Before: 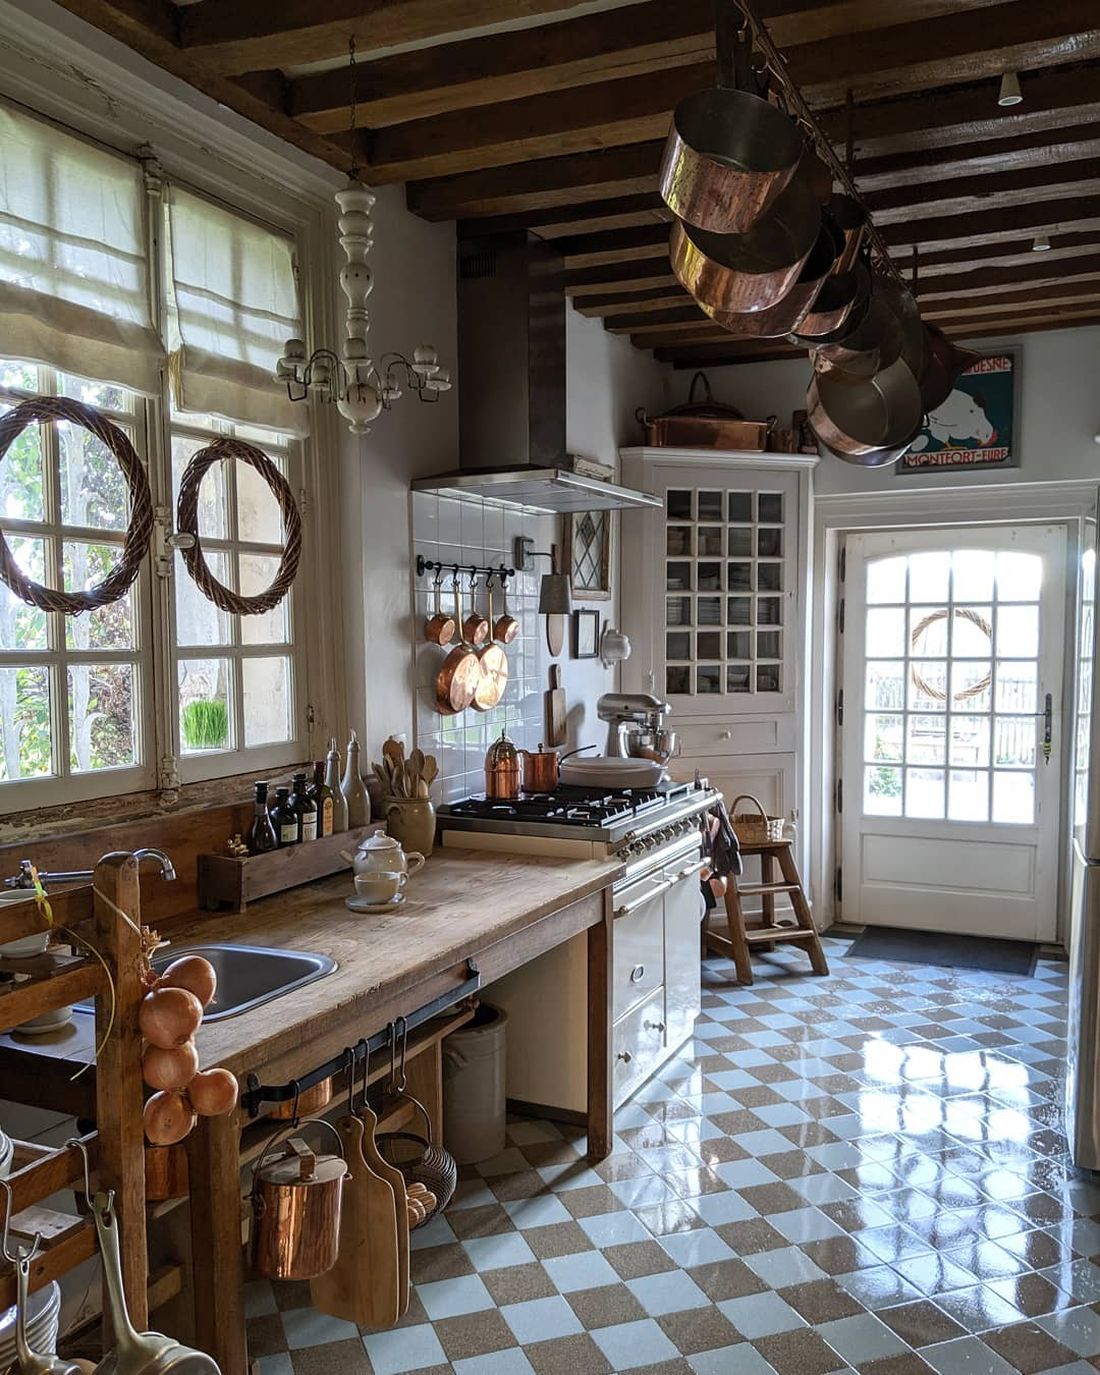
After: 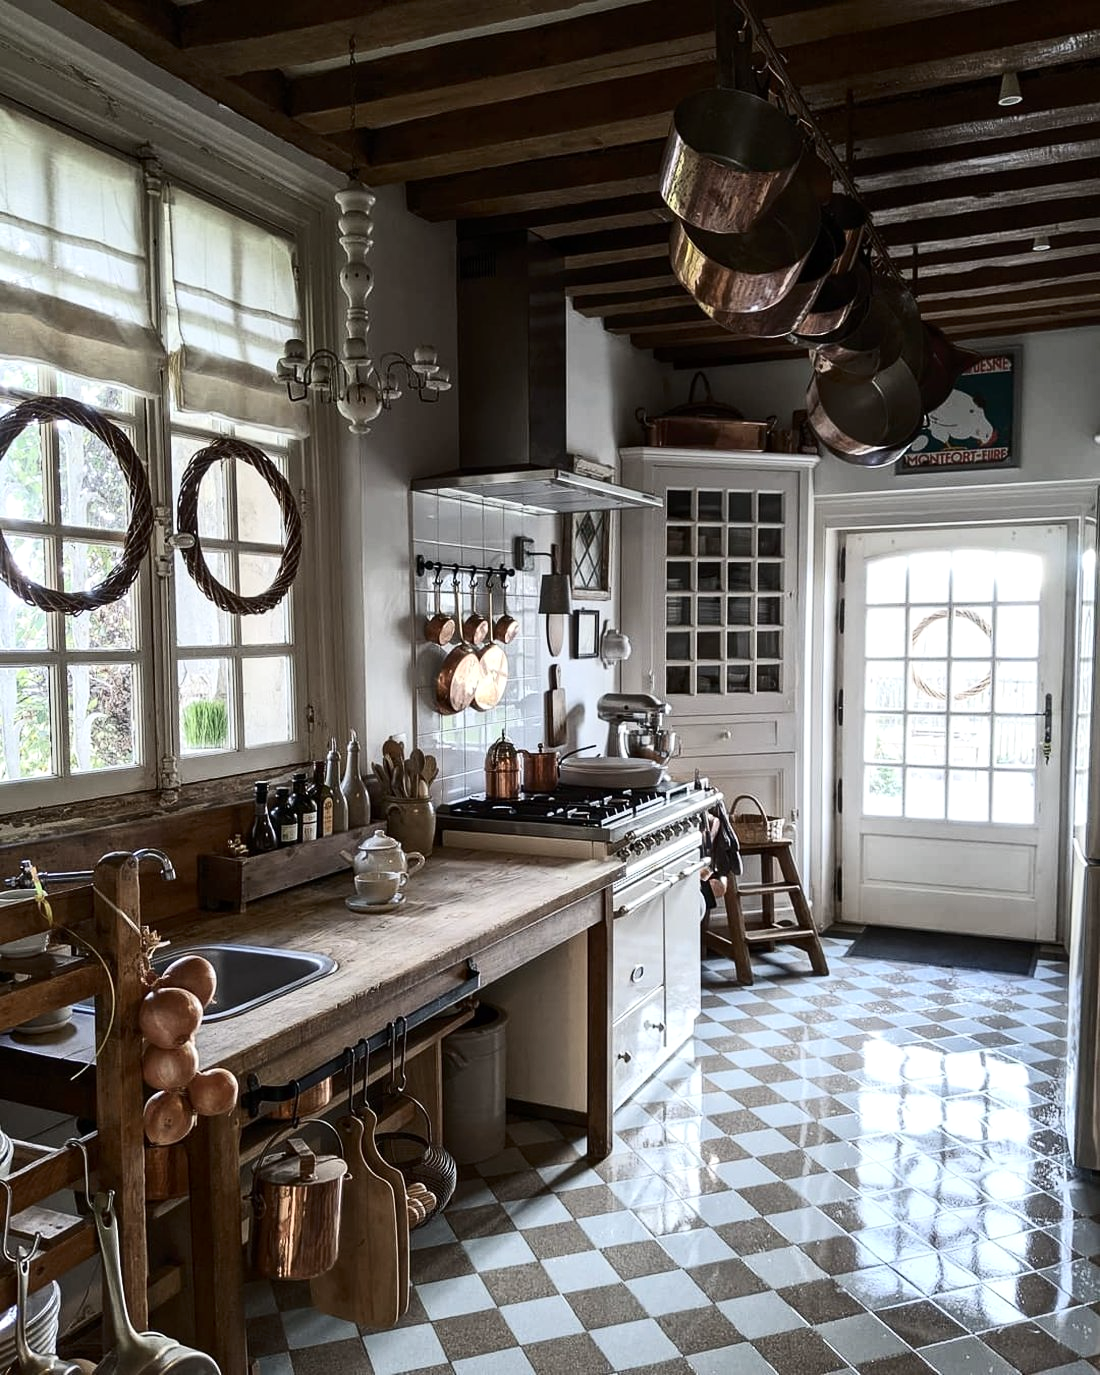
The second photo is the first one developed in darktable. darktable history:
contrast brightness saturation: contrast 0.245, saturation -0.315
exposure: exposure 0.17 EV, compensate highlight preservation false
